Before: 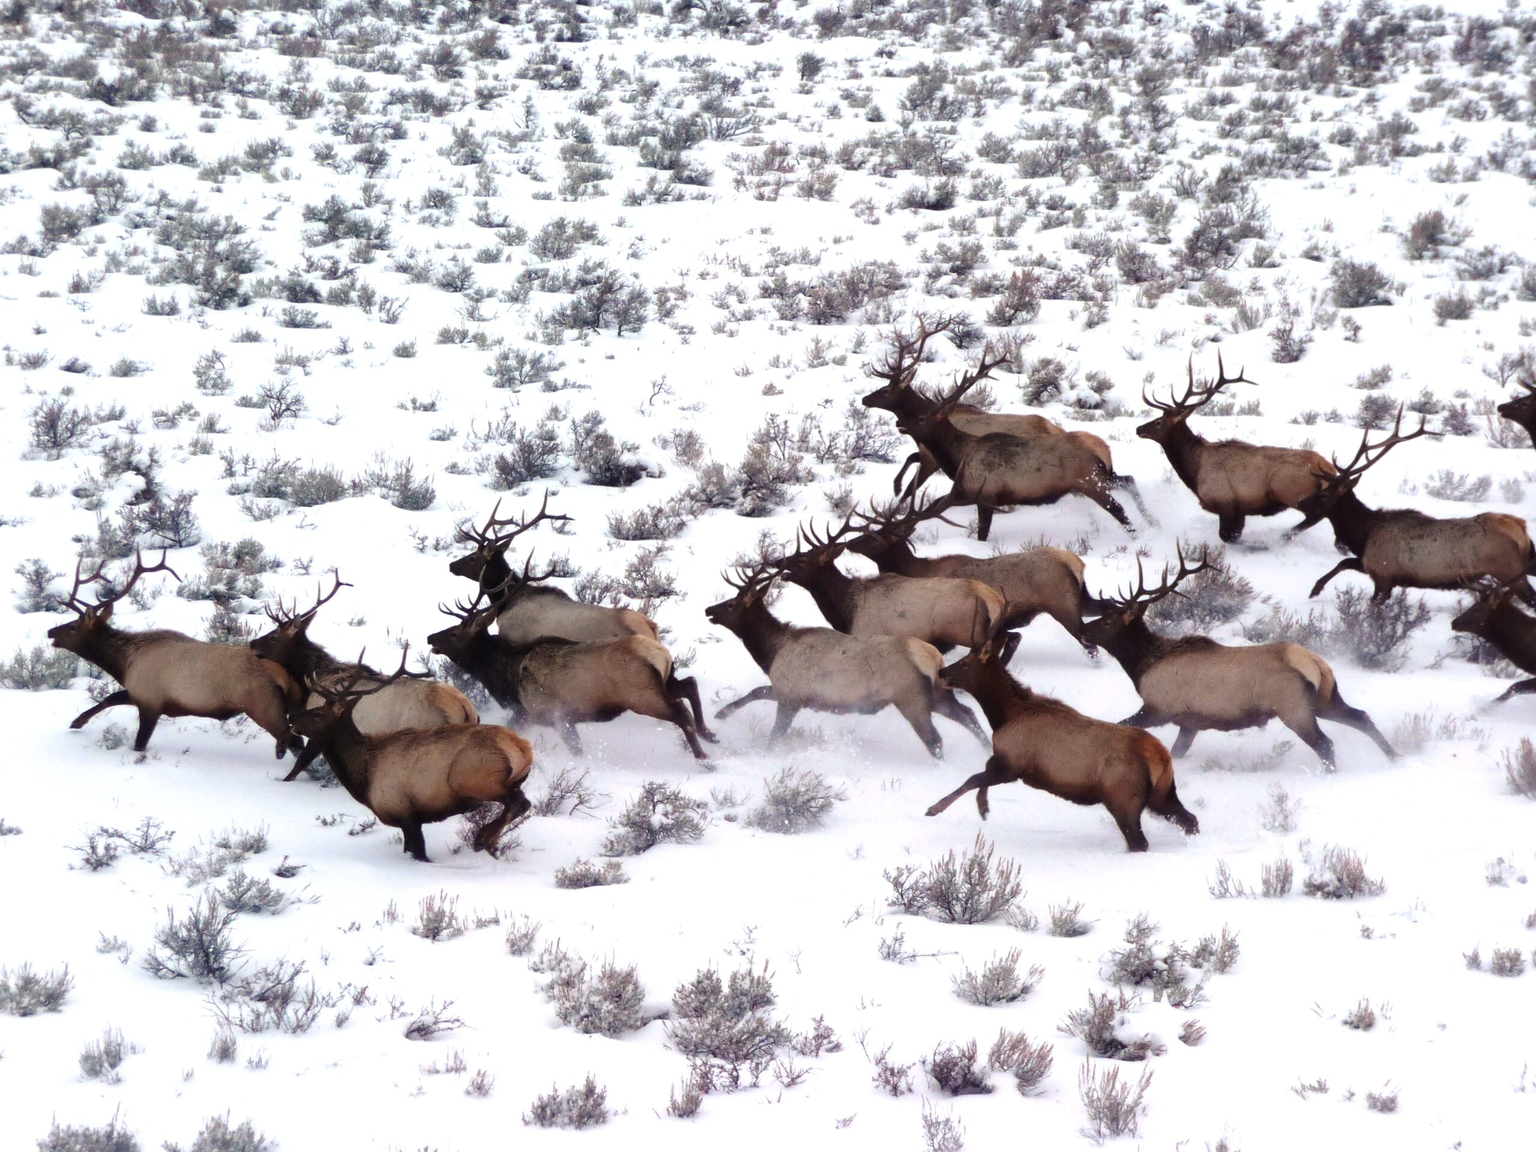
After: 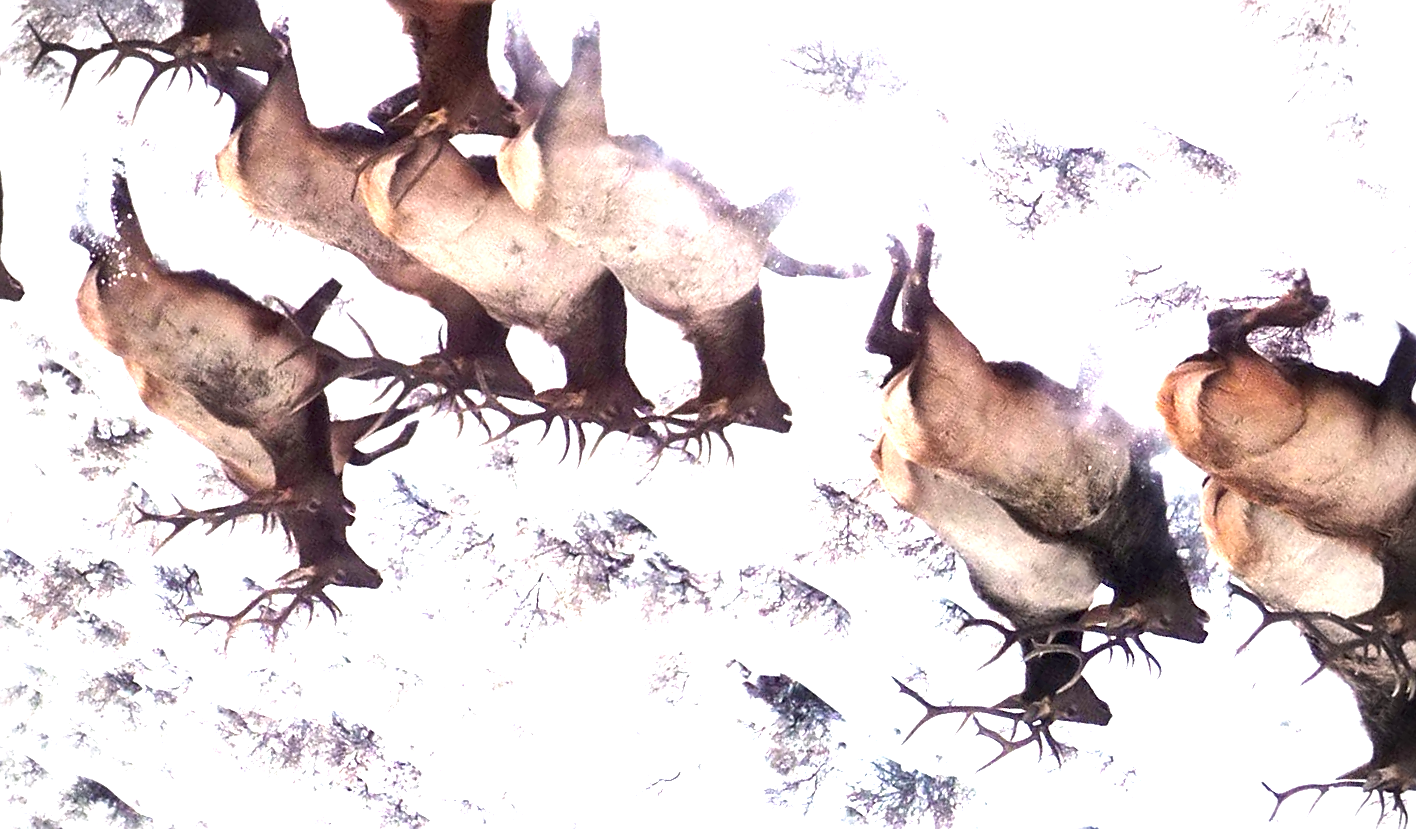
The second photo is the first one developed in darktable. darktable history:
contrast equalizer: y [[0.5 ×6], [0.5 ×6], [0.5 ×6], [0 ×6], [0, 0.039, 0.251, 0.29, 0.293, 0.292]], mix -0.214
crop and rotate: angle 147.47°, left 9.184%, top 15.565%, right 4.463%, bottom 17.025%
sharpen: on, module defaults
vignetting: on, module defaults
exposure: black level correction 0.001, exposure 1.861 EV, compensate highlight preservation false
local contrast: mode bilateral grid, contrast 29, coarseness 25, midtone range 0.2
